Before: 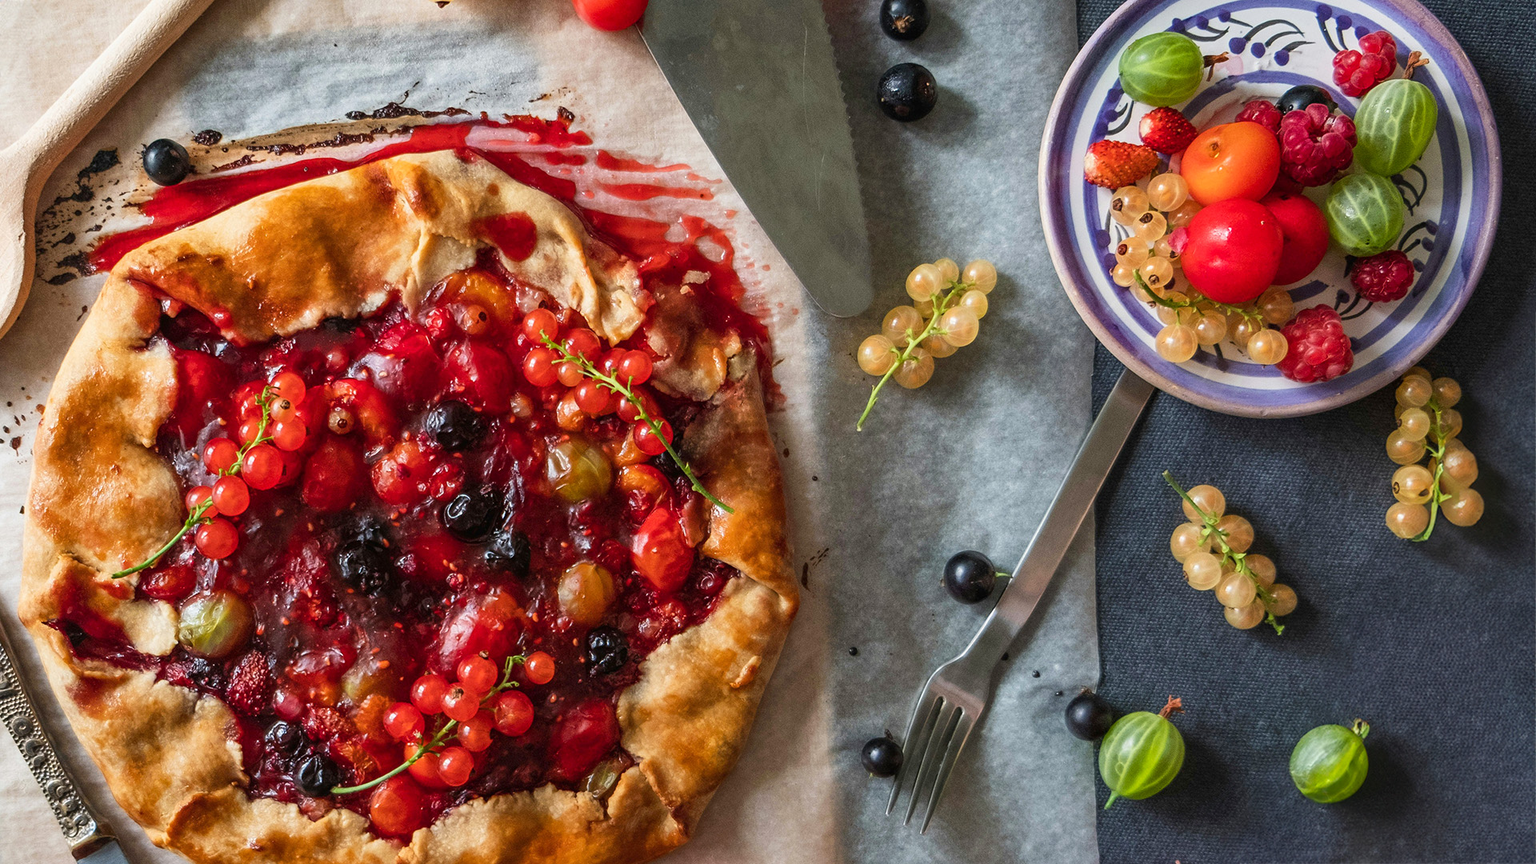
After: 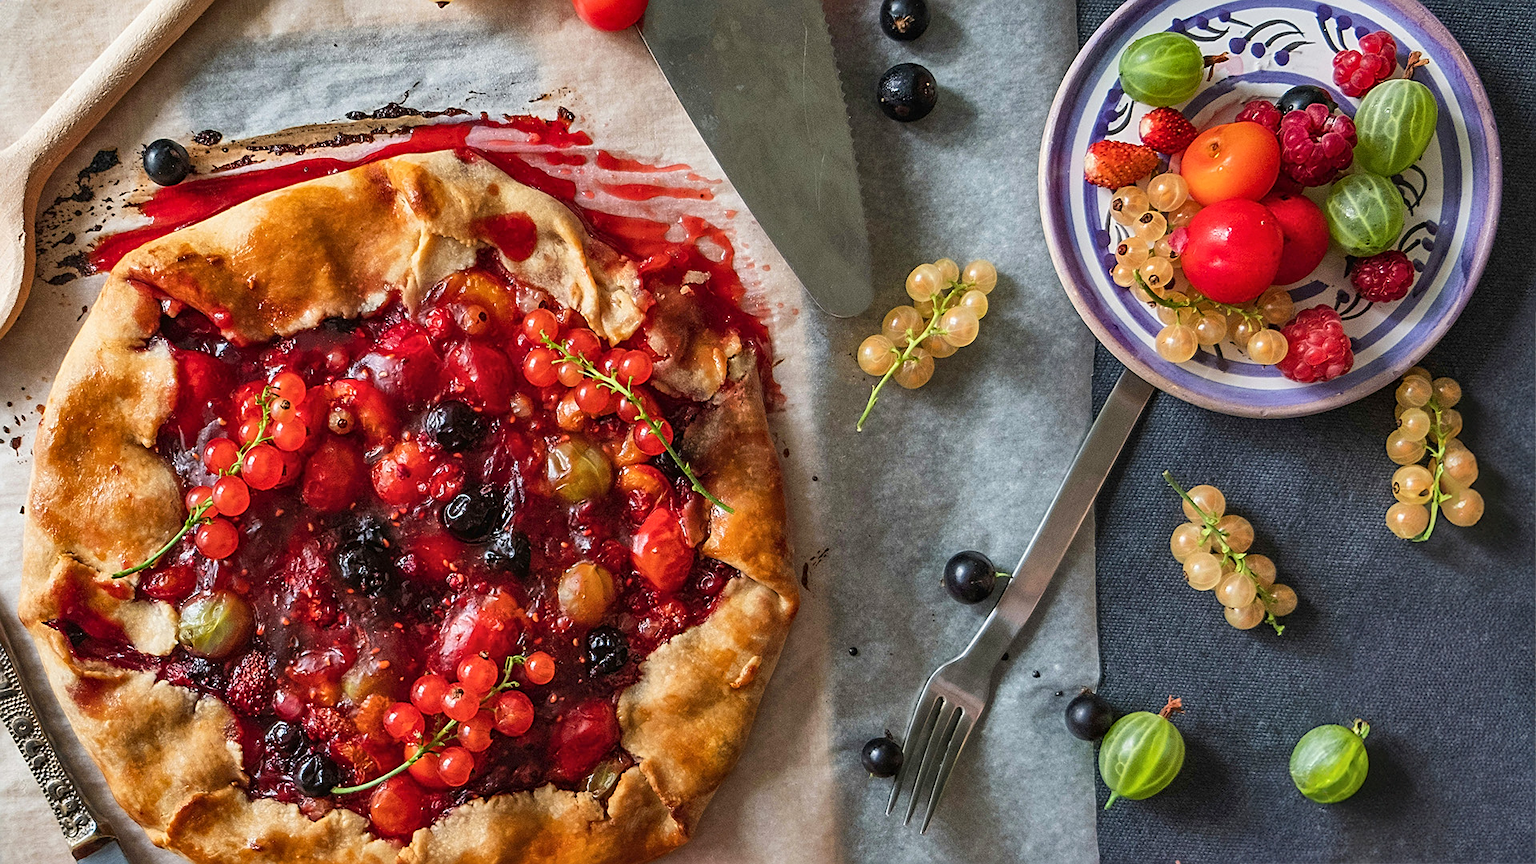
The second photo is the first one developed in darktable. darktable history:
shadows and highlights: low approximation 0.01, soften with gaussian
sharpen: on, module defaults
grain: coarseness 0.81 ISO, strength 1.34%, mid-tones bias 0%
